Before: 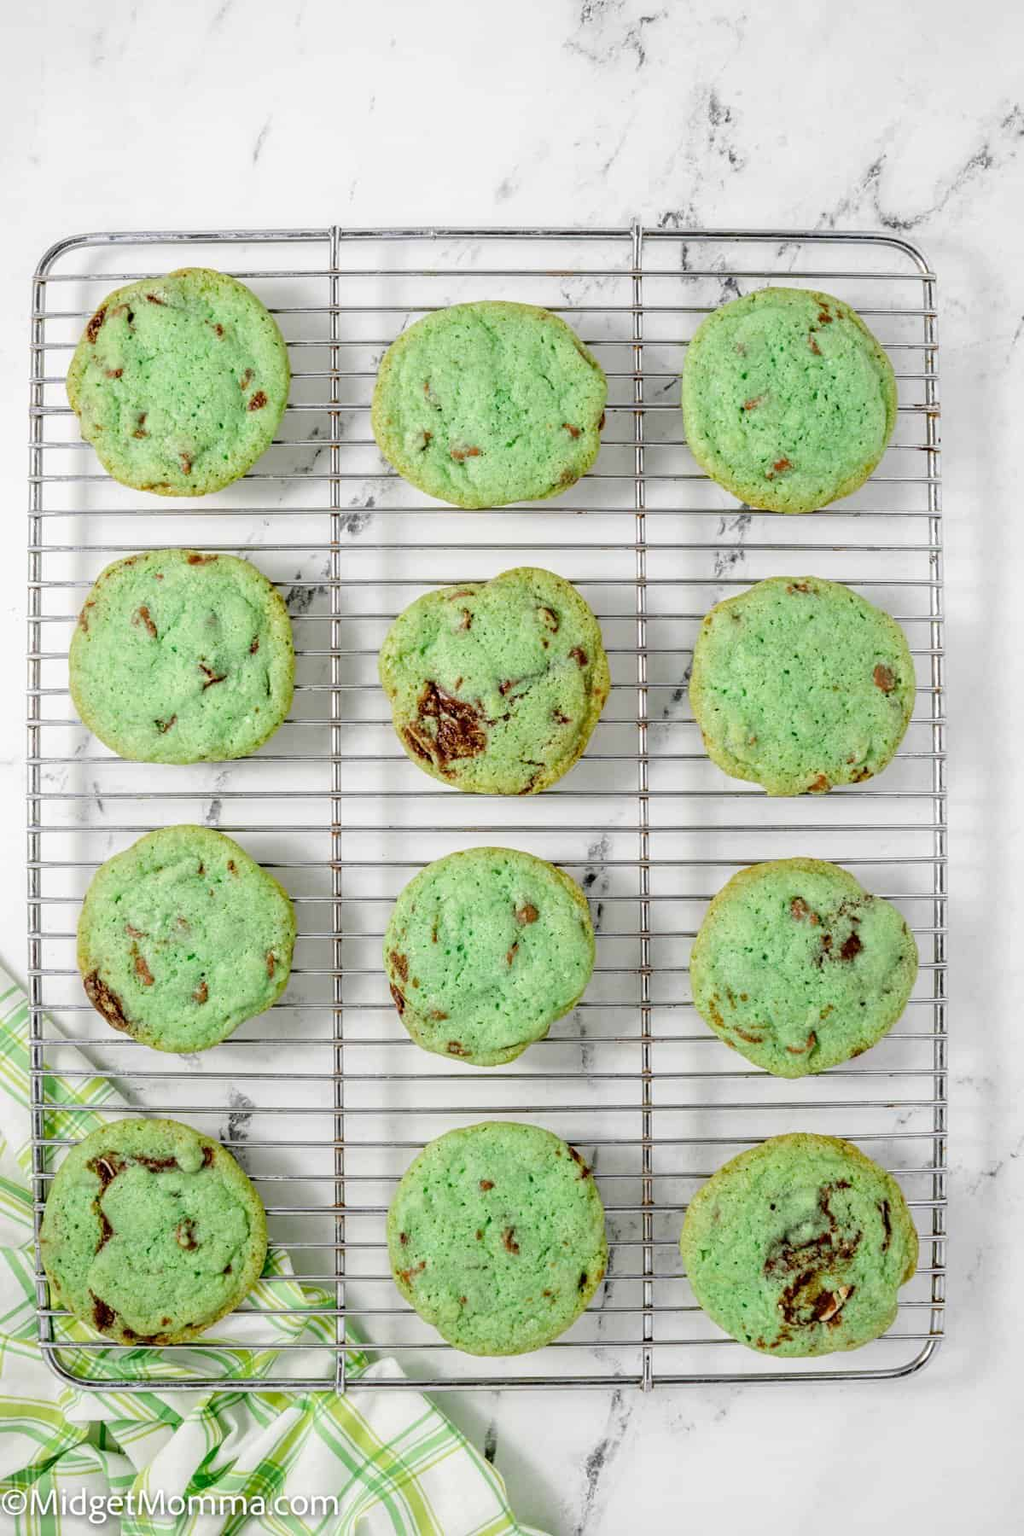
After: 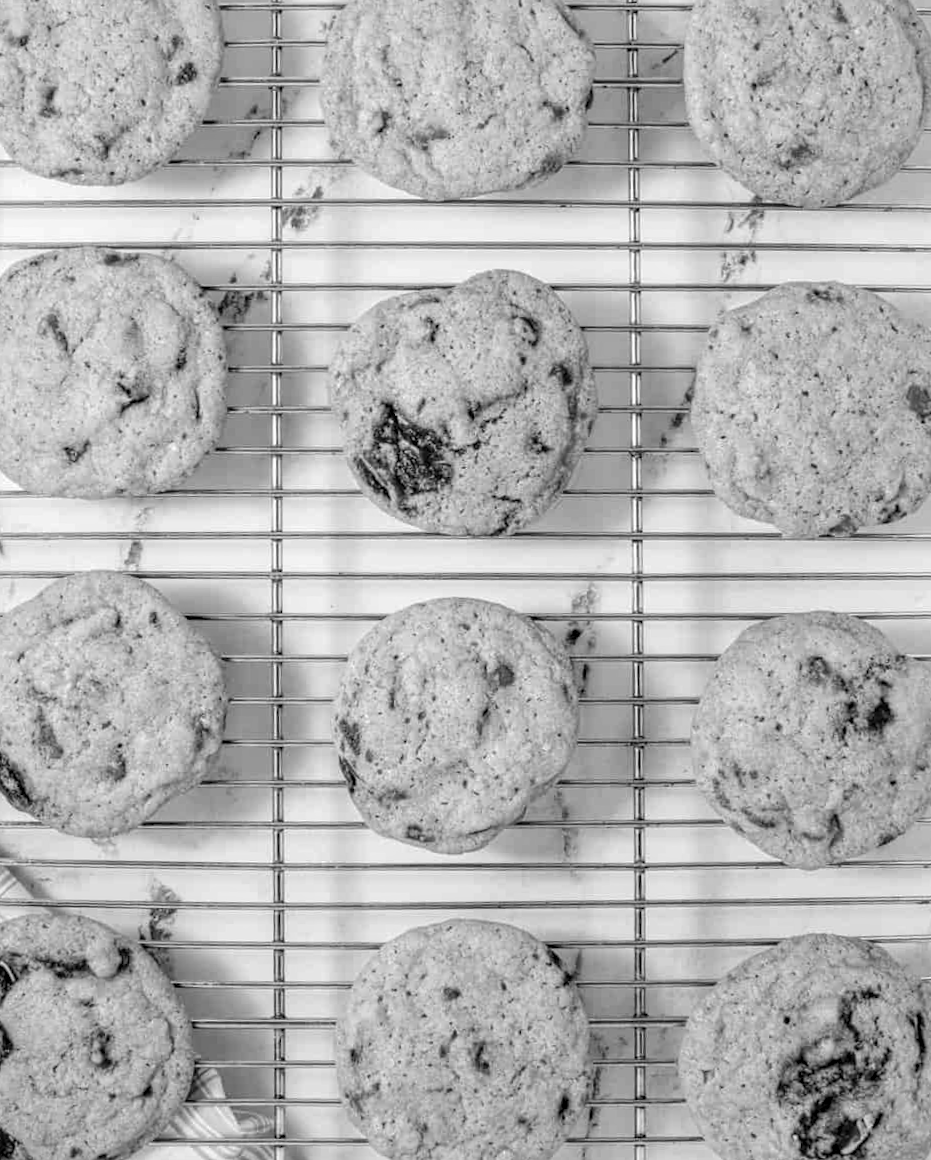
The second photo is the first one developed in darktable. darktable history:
crop and rotate: angle -3.37°, left 9.79%, top 20.73%, right 12.42%, bottom 11.82%
local contrast: on, module defaults
rotate and perspective: rotation -3.18°, automatic cropping off
monochrome: on, module defaults
